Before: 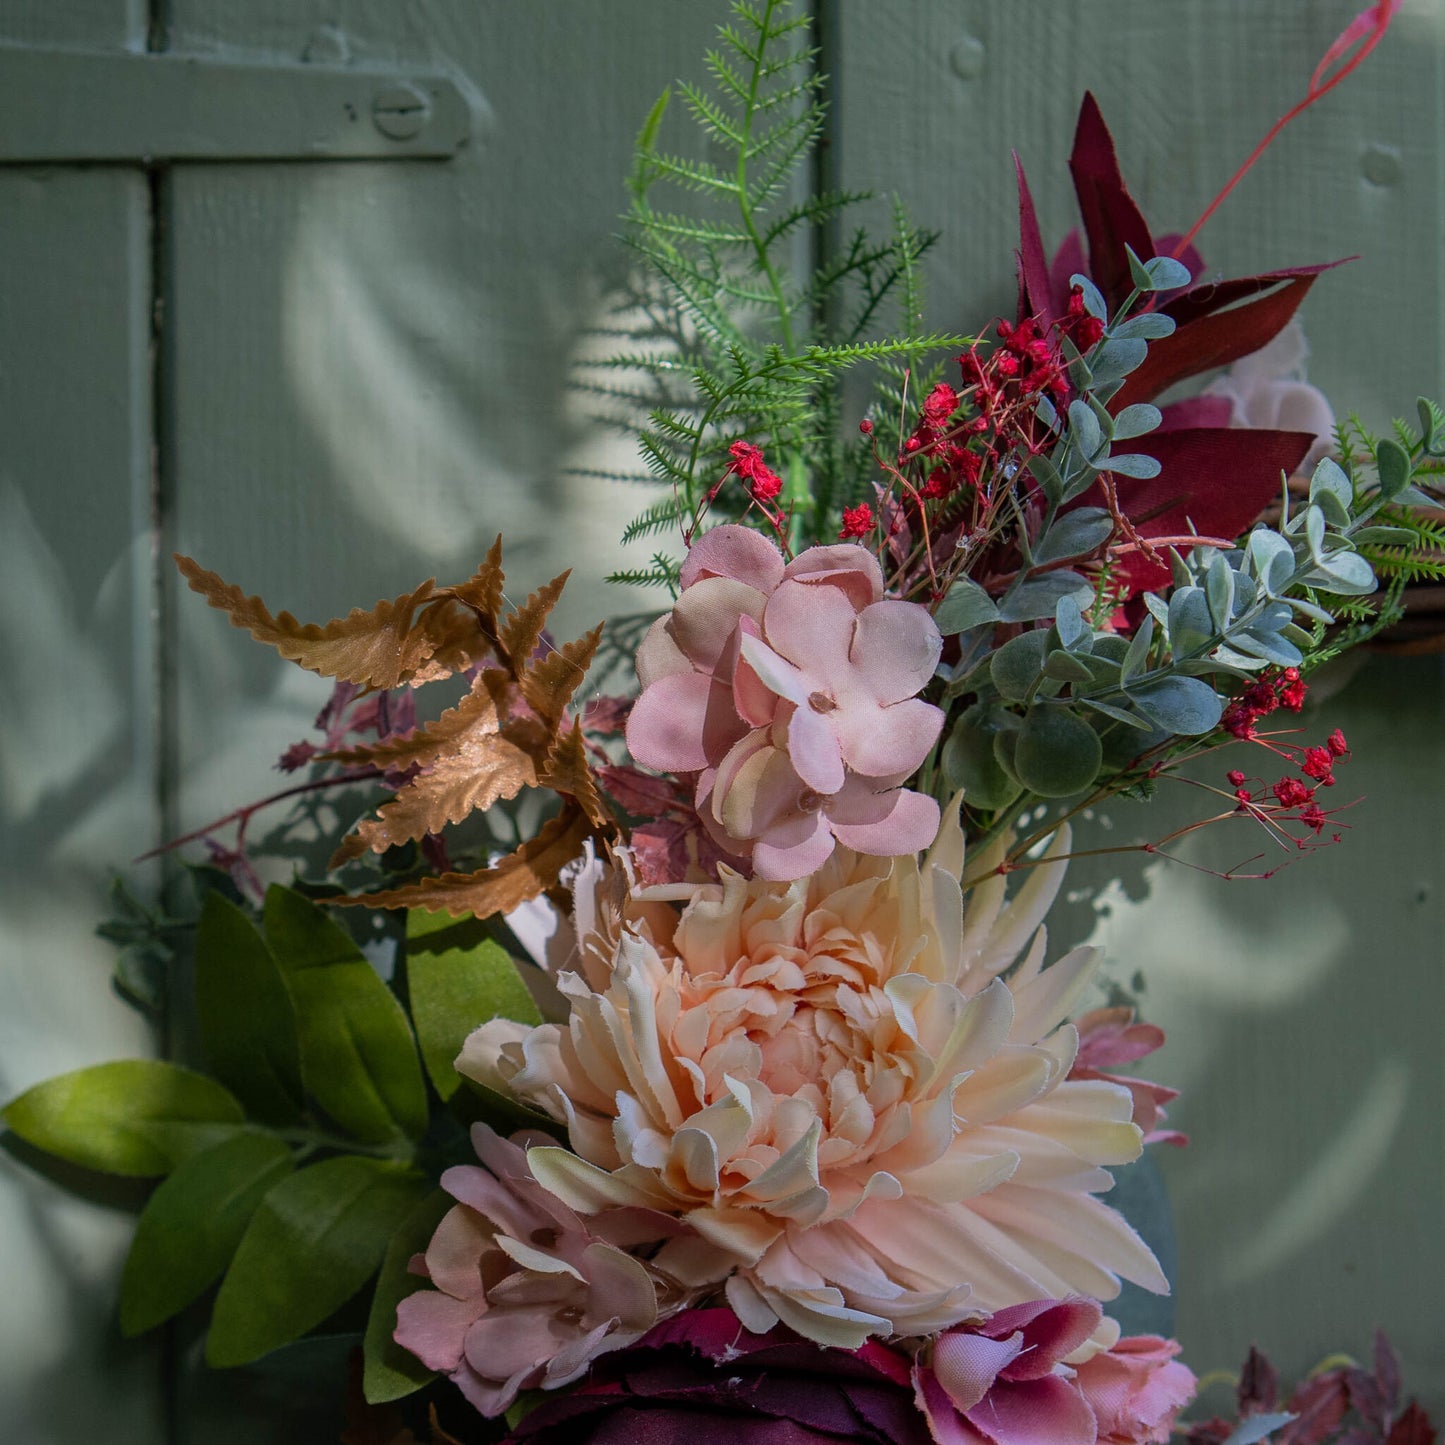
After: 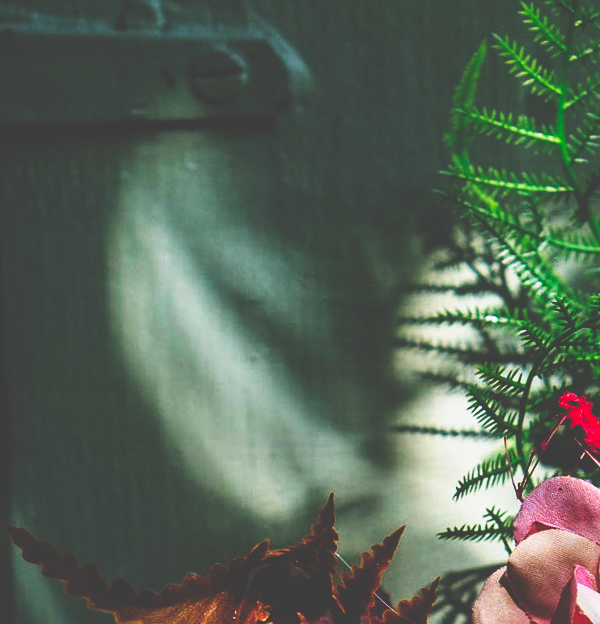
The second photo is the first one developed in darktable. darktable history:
crop and rotate: left 10.817%, top 0.062%, right 47.194%, bottom 53.626%
tone curve: curves: ch0 [(0, 0) (0.003, 0.037) (0.011, 0.061) (0.025, 0.104) (0.044, 0.145) (0.069, 0.145) (0.1, 0.127) (0.136, 0.175) (0.177, 0.207) (0.224, 0.252) (0.277, 0.341) (0.335, 0.446) (0.399, 0.554) (0.468, 0.658) (0.543, 0.757) (0.623, 0.843) (0.709, 0.919) (0.801, 0.958) (0.898, 0.975) (1, 1)], preserve colors none
base curve: curves: ch0 [(0, 0.036) (0.083, 0.04) (0.804, 1)], preserve colors none
rotate and perspective: rotation -2°, crop left 0.022, crop right 0.978, crop top 0.049, crop bottom 0.951
